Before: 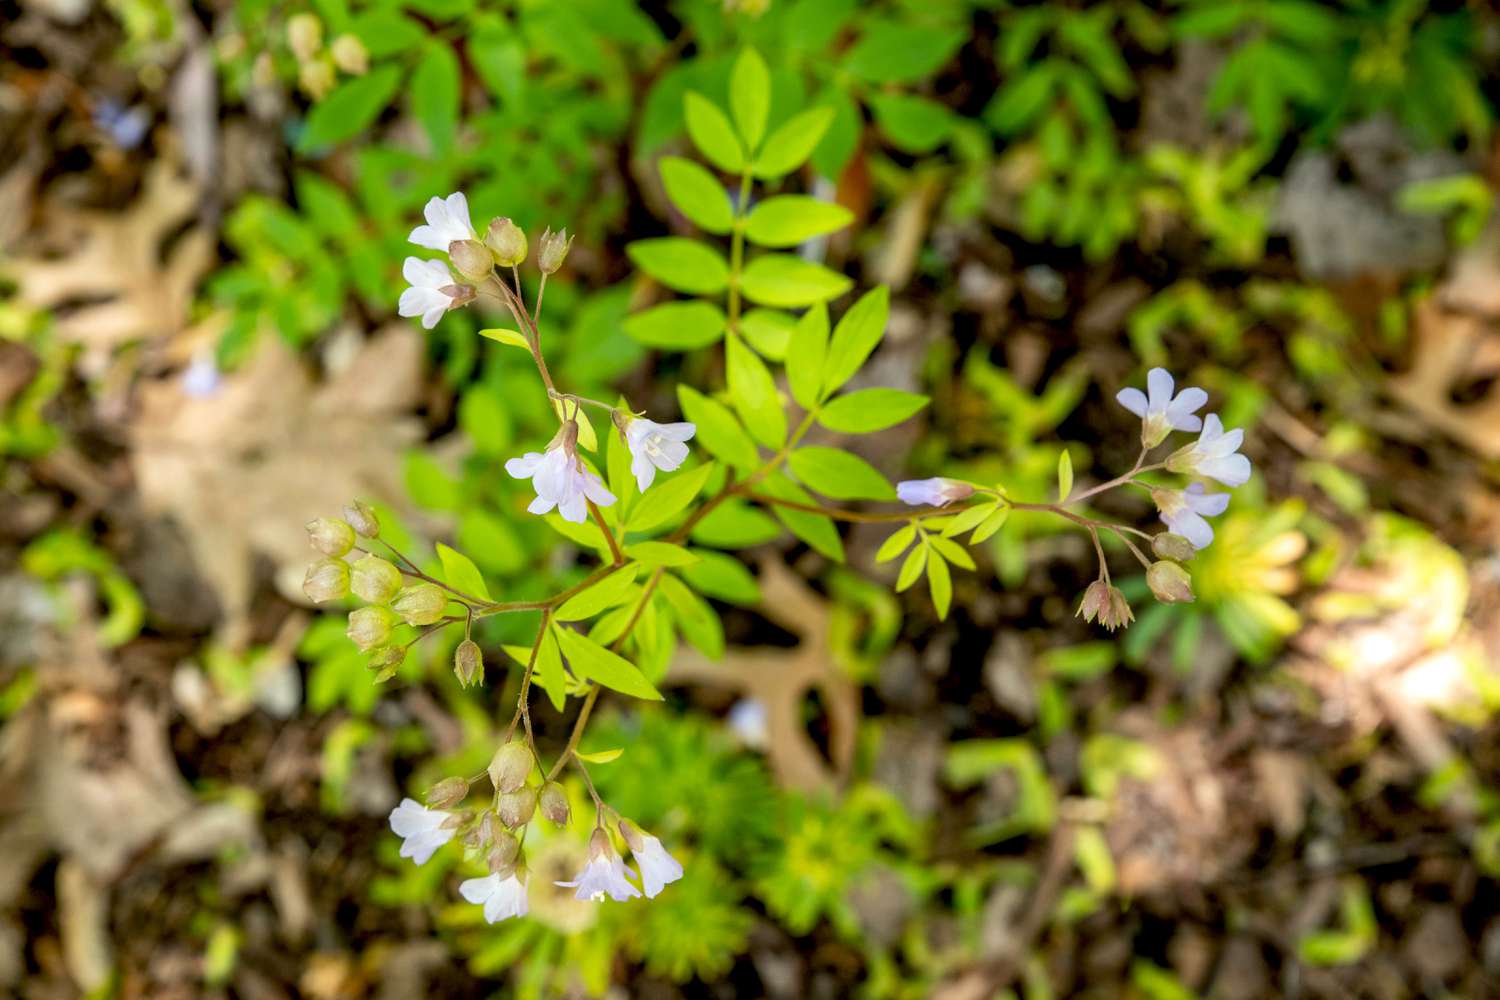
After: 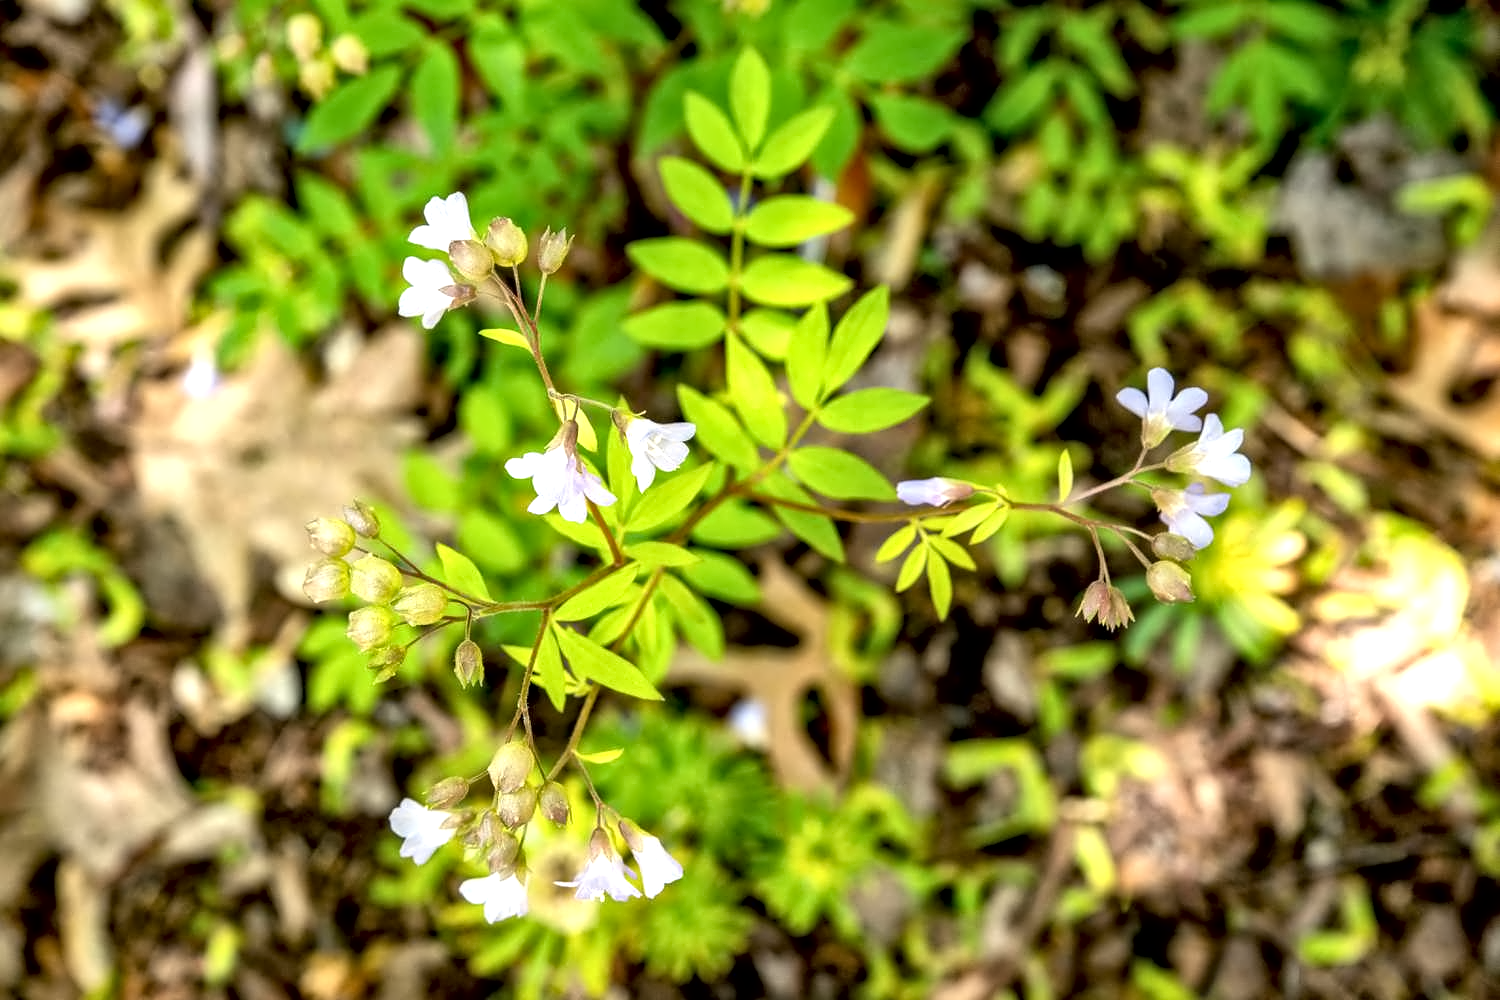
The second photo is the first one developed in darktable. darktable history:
contrast equalizer: octaves 7, y [[0.5 ×4, 0.525, 0.667], [0.5 ×6], [0.5 ×6], [0 ×4, 0.042, 0], [0, 0, 0.004, 0.1, 0.191, 0.131]]
exposure: black level correction 0.001, exposure 0.498 EV, compensate highlight preservation false
local contrast: mode bilateral grid, contrast 20, coarseness 20, detail 150%, midtone range 0.2
shadows and highlights: shadows 36.89, highlights -28.07, soften with gaussian
